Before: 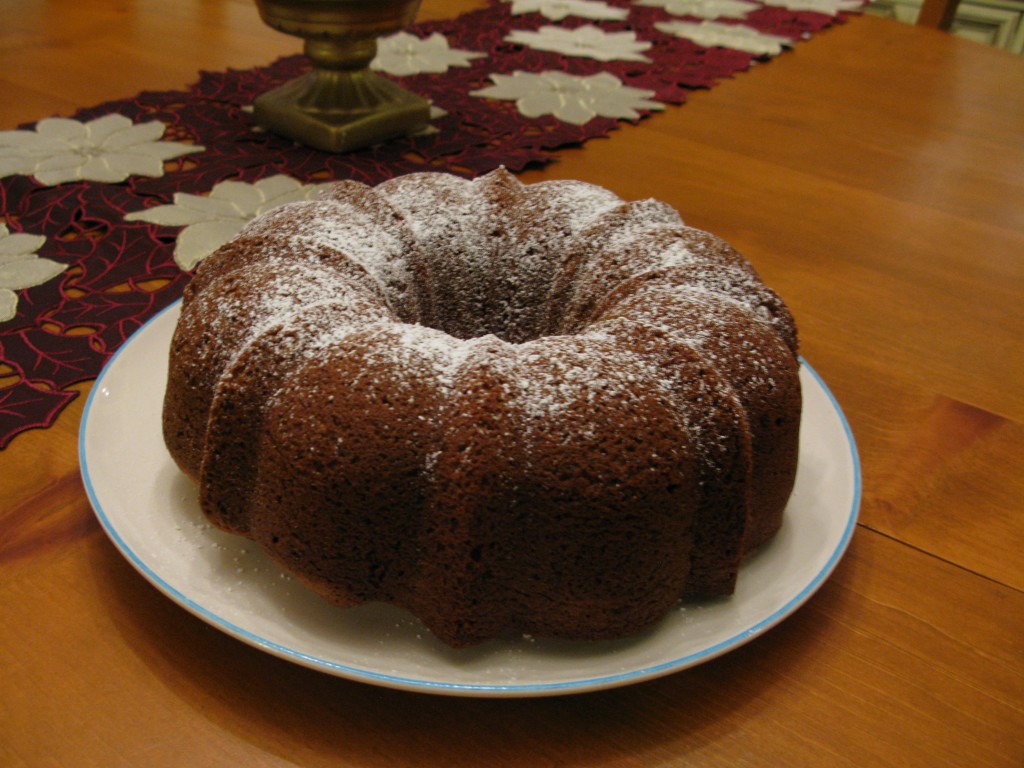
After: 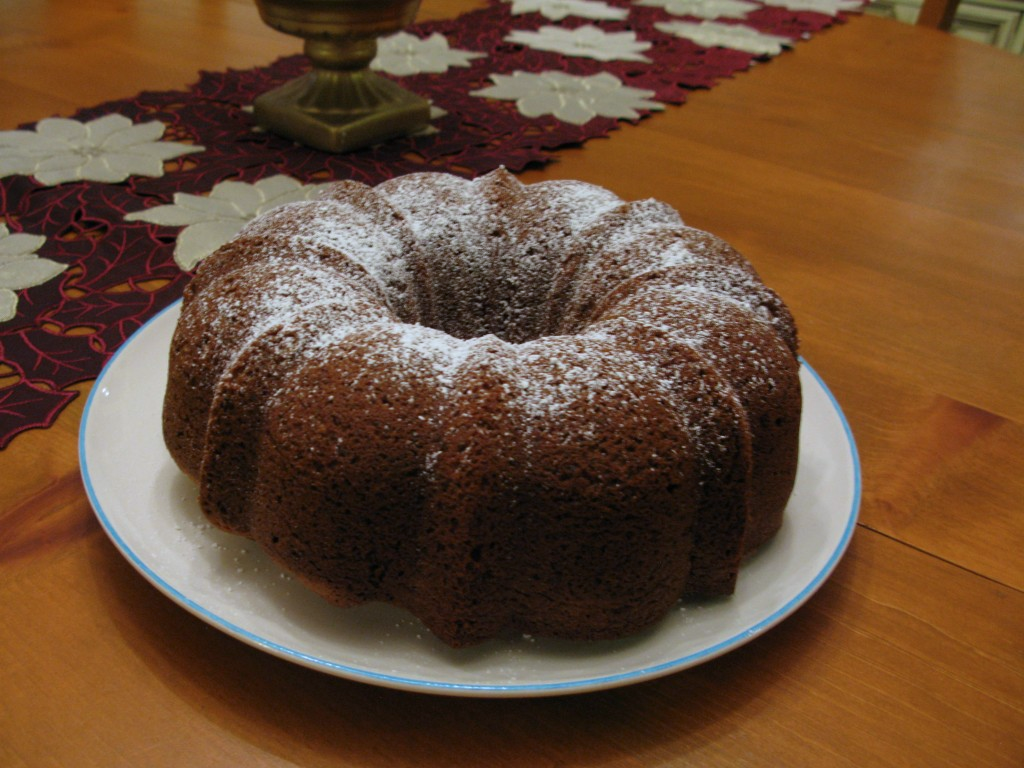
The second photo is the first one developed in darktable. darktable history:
color calibration: gray › normalize channels true, x 0.37, y 0.382, temperature 4312.87 K, gamut compression 0.021
